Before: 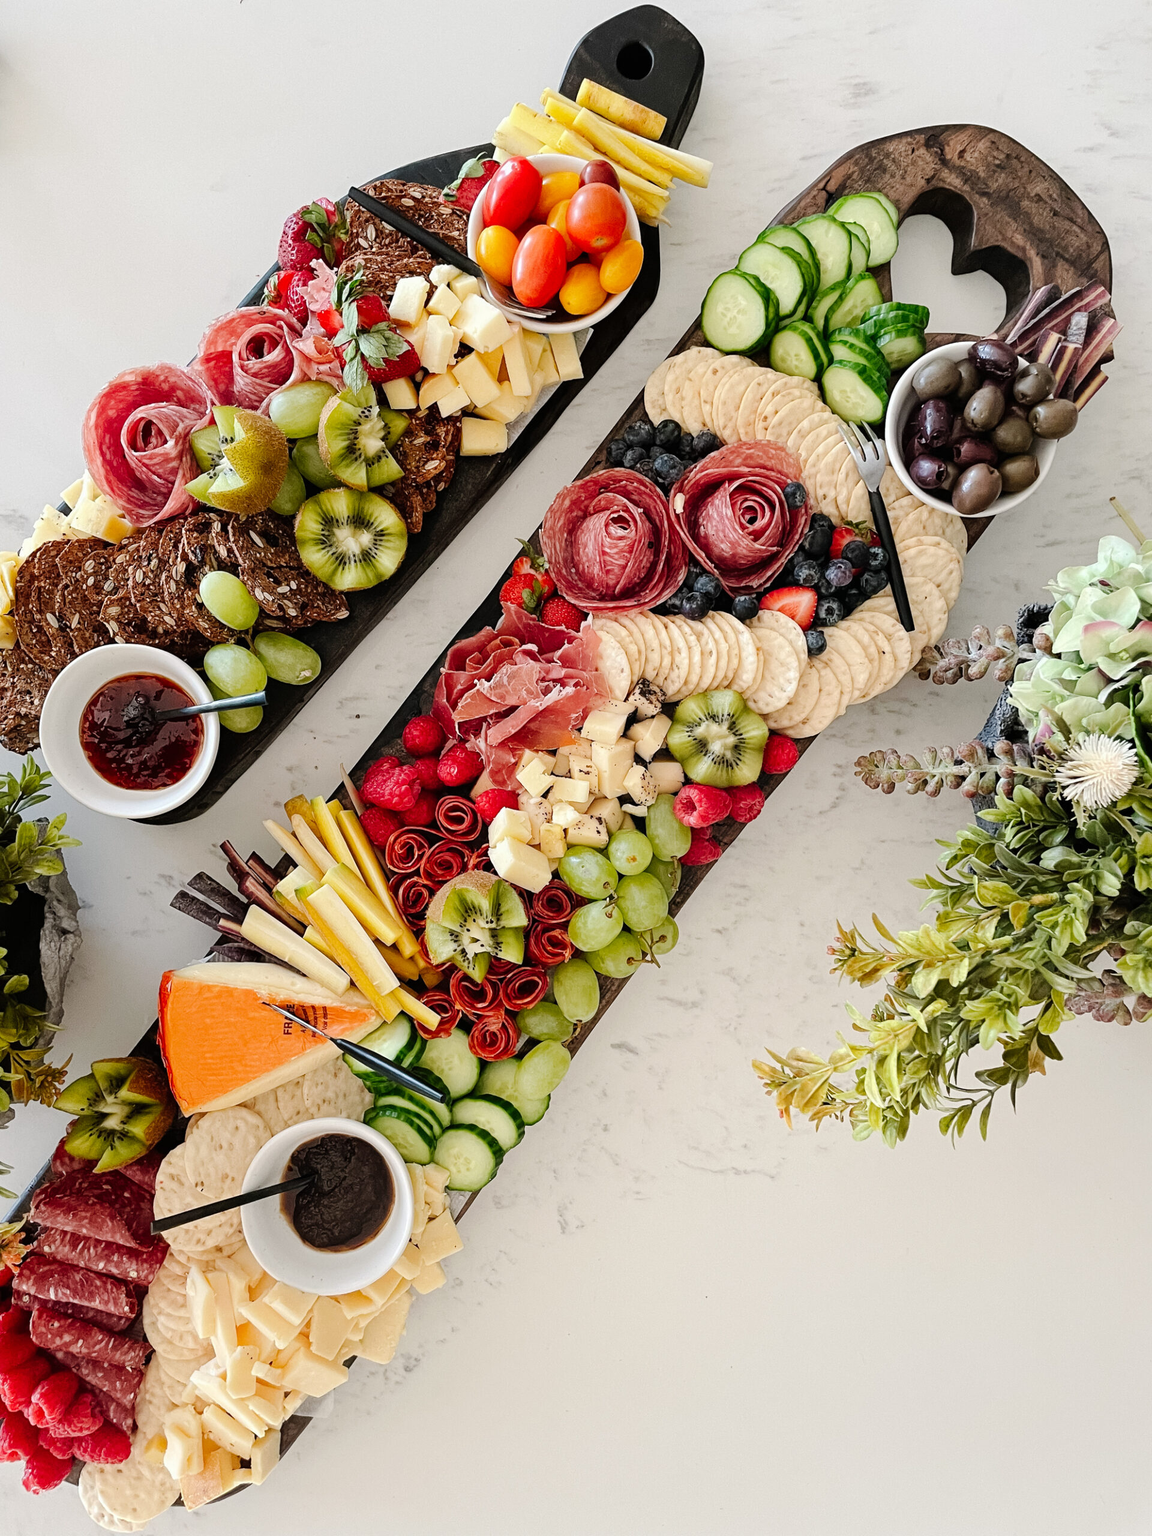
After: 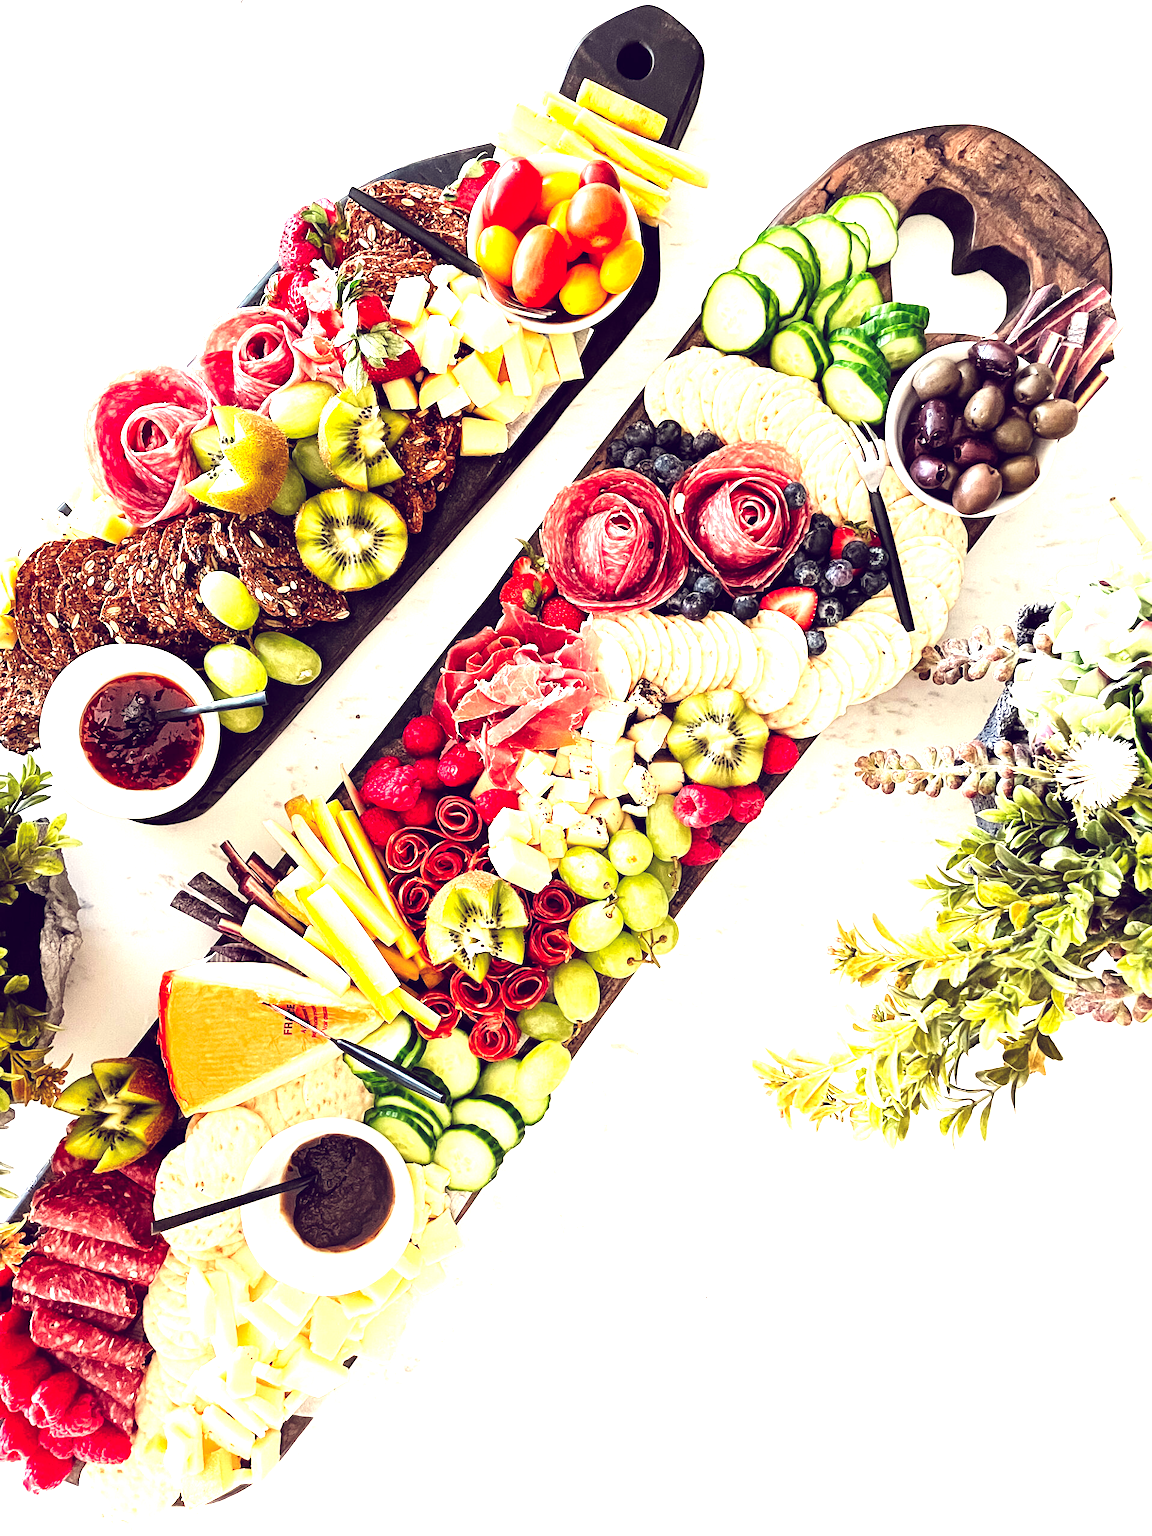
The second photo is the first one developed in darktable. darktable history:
exposure: exposure 1.137 EV, compensate highlight preservation false
color balance: lift [1.001, 0.997, 0.99, 1.01], gamma [1.007, 1, 0.975, 1.025], gain [1, 1.065, 1.052, 0.935], contrast 13.25%
